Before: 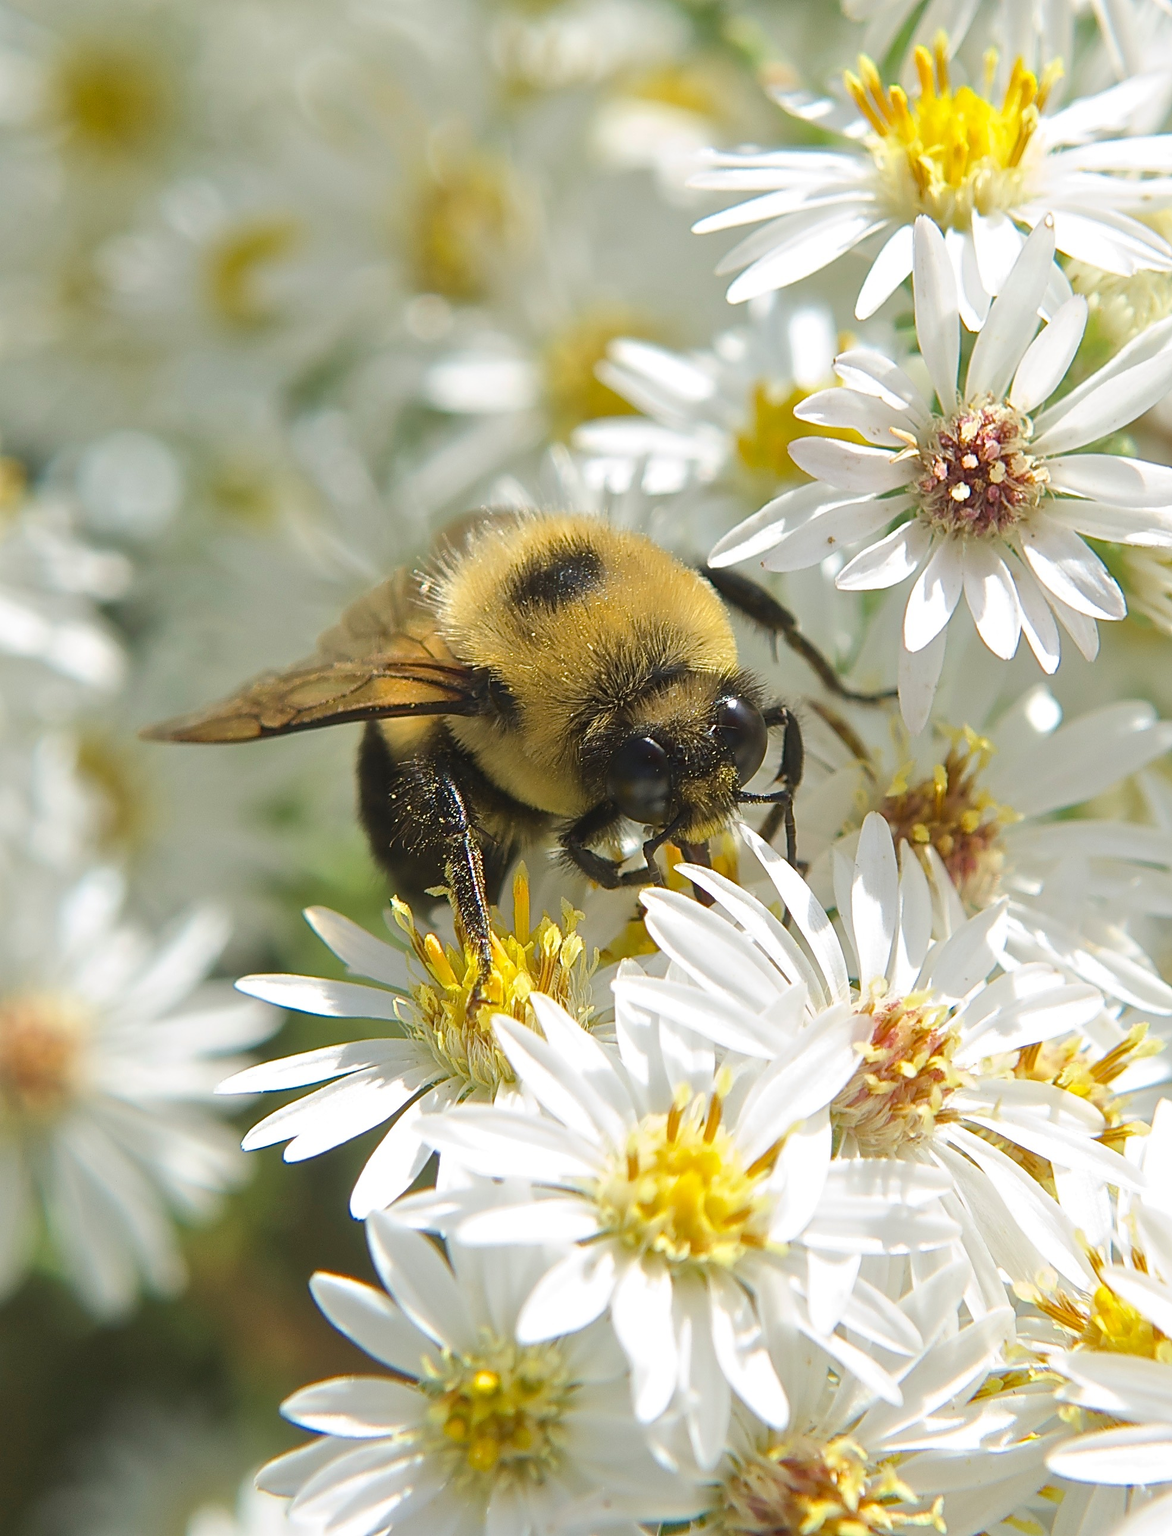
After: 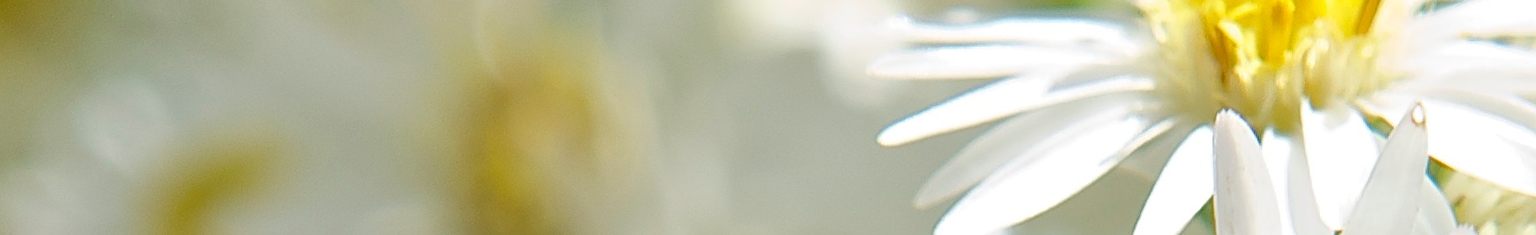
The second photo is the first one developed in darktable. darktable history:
crop and rotate: left 9.644%, top 9.491%, right 6.021%, bottom 80.509%
rotate and perspective: rotation -1.24°, automatic cropping off
